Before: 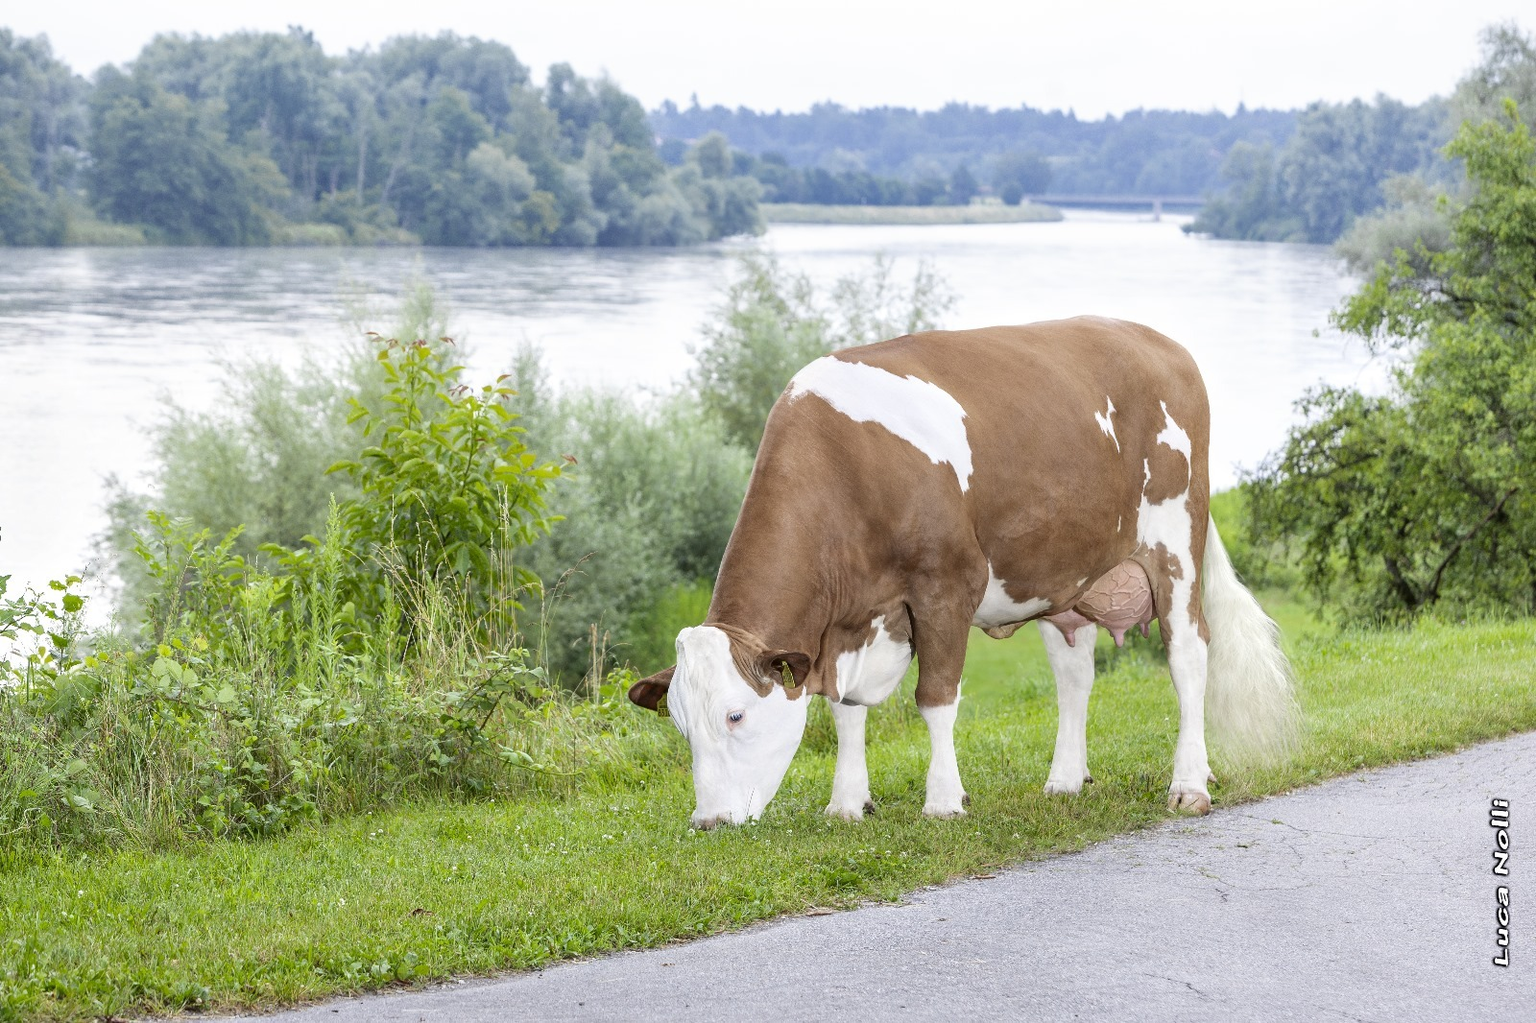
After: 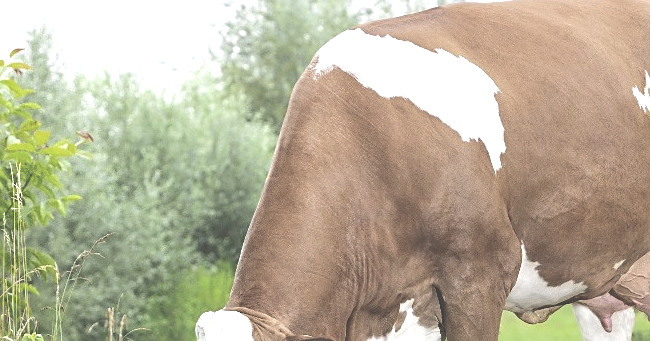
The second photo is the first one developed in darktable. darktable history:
sharpen: amount 0.494
crop: left 31.762%, top 32.146%, right 27.601%, bottom 35.811%
exposure: black level correction -0.07, exposure 0.502 EV, compensate exposure bias true, compensate highlight preservation false
tone curve: curves: ch0 [(0, 0) (0.003, 0.006) (0.011, 0.01) (0.025, 0.017) (0.044, 0.029) (0.069, 0.043) (0.1, 0.064) (0.136, 0.091) (0.177, 0.128) (0.224, 0.162) (0.277, 0.206) (0.335, 0.258) (0.399, 0.324) (0.468, 0.404) (0.543, 0.499) (0.623, 0.595) (0.709, 0.693) (0.801, 0.786) (0.898, 0.883) (1, 1)], color space Lab, independent channels, preserve colors none
